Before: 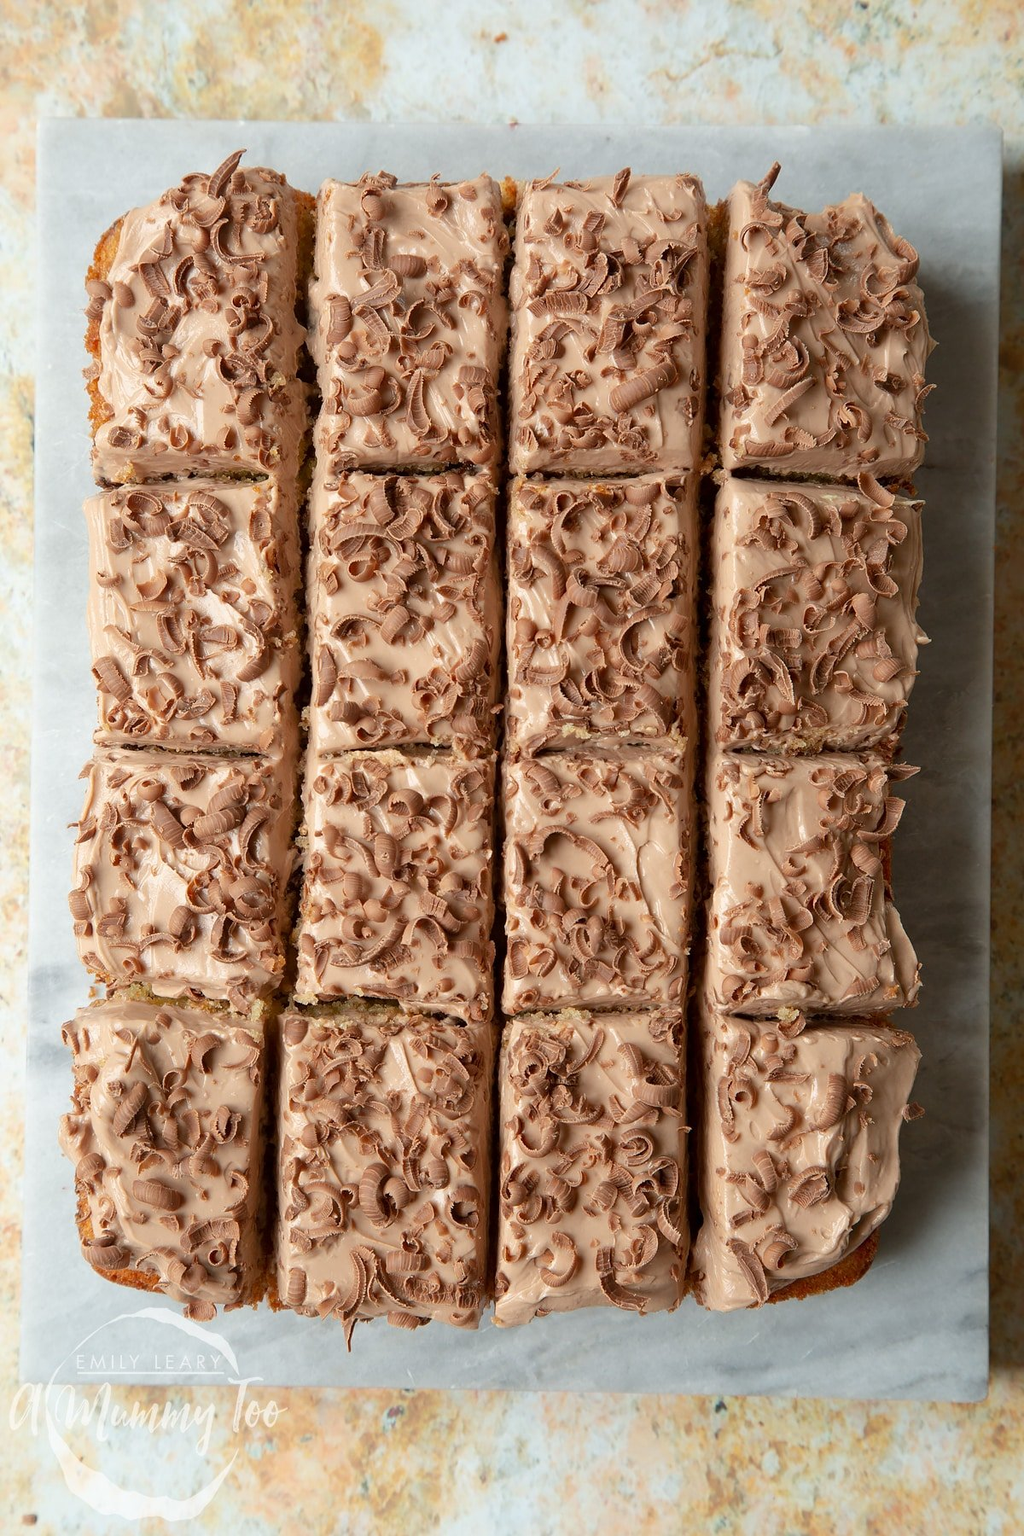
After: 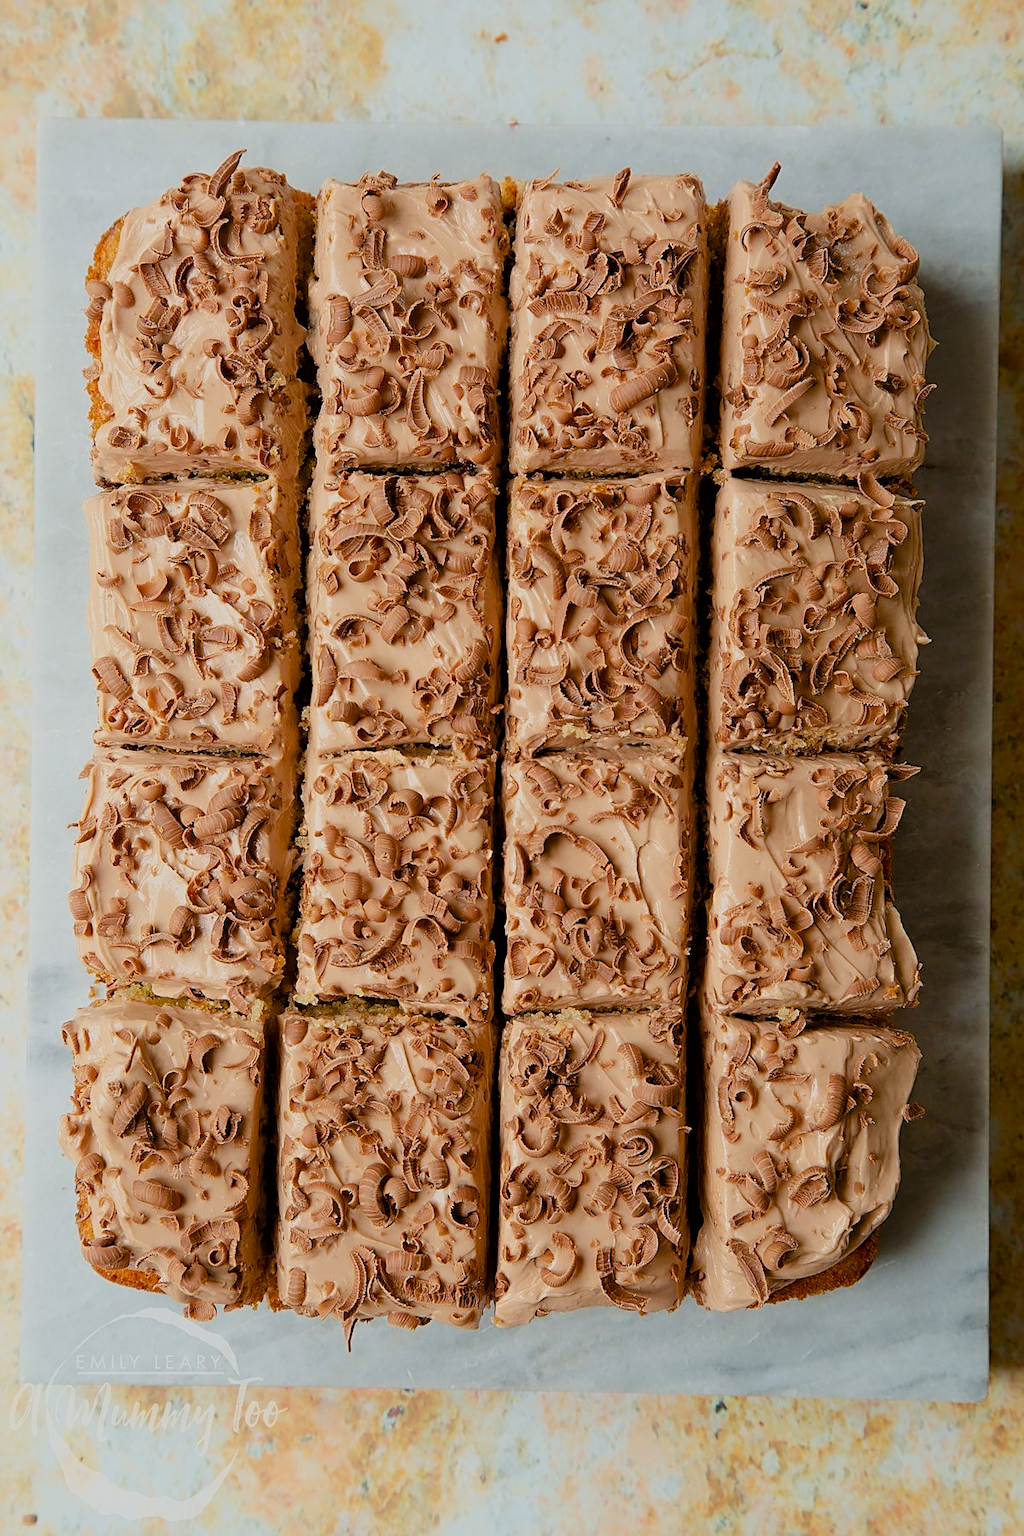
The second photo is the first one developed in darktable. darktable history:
filmic rgb: black relative exposure -7.65 EV, white relative exposure 4.56 EV, hardness 3.61, contrast 1, color science v6 (2022)
color balance rgb: global offset › hue 168.86°, perceptual saturation grading › global saturation 20%, perceptual saturation grading › highlights -24.88%, perceptual saturation grading › shadows 24.202%, global vibrance 27.276%
sharpen: on, module defaults
